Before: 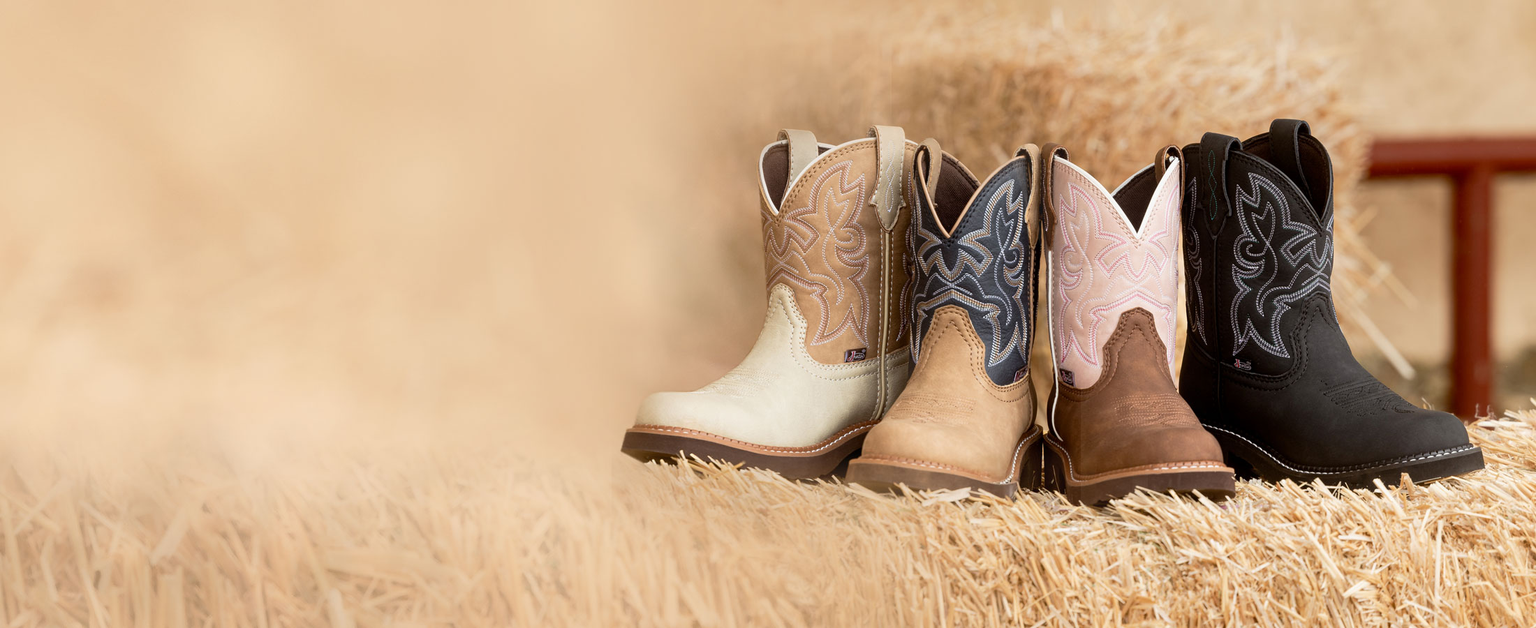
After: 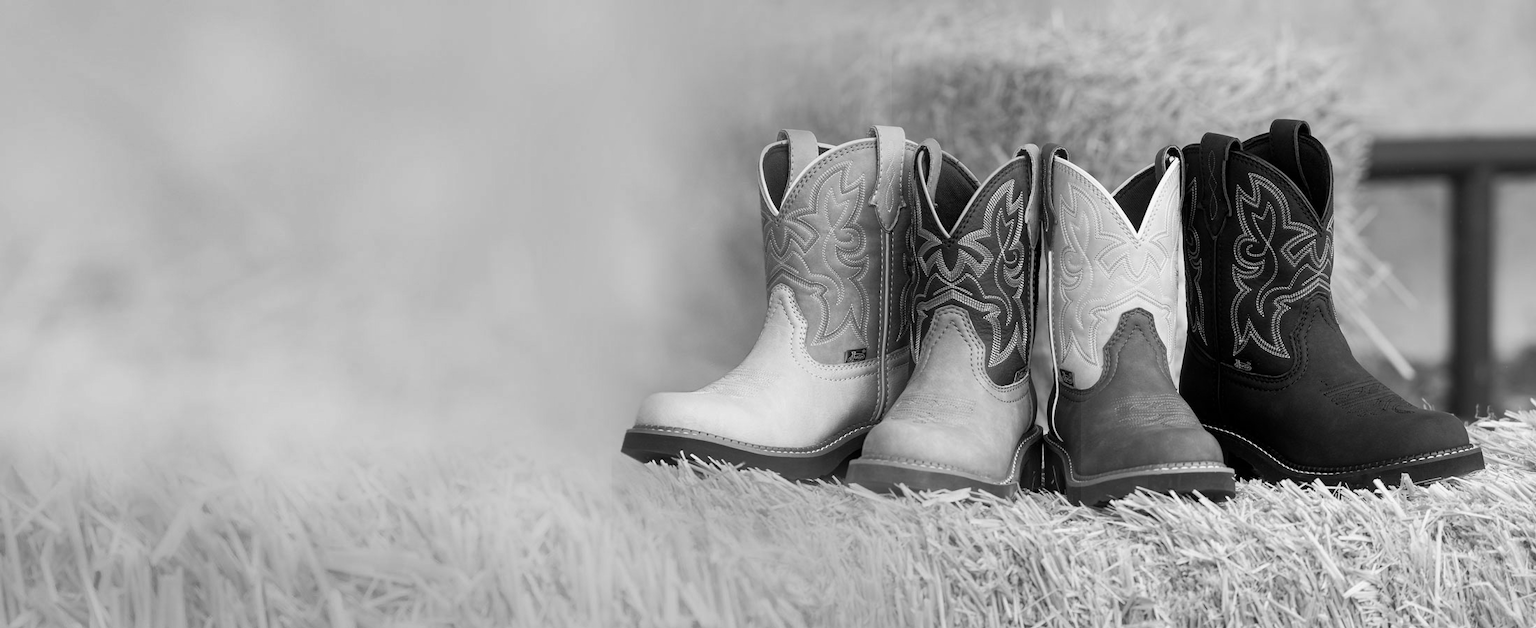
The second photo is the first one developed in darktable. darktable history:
monochrome: a 16.06, b 15.48, size 1
shadows and highlights: radius 337.17, shadows 29.01, soften with gaussian
